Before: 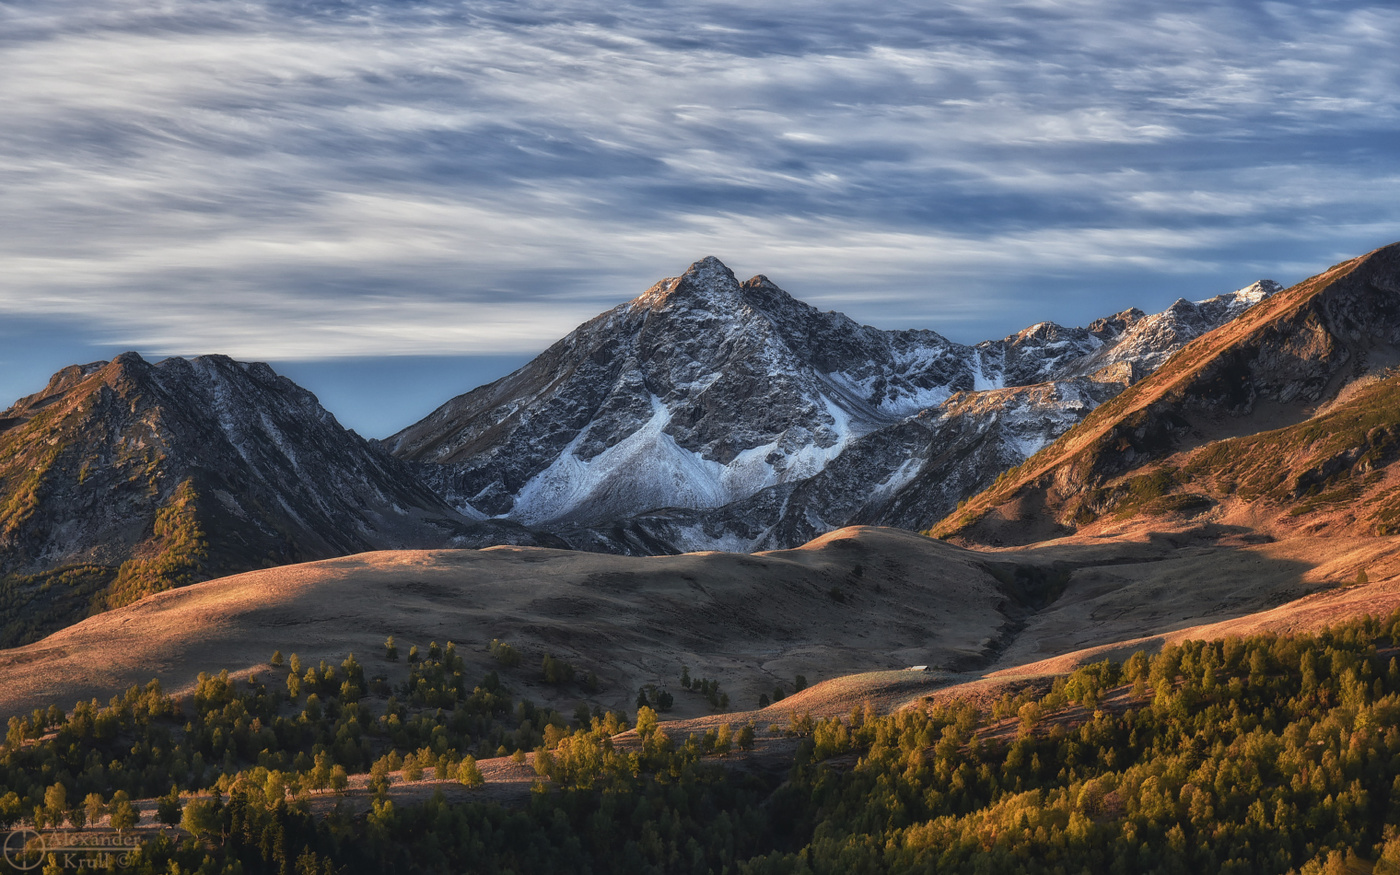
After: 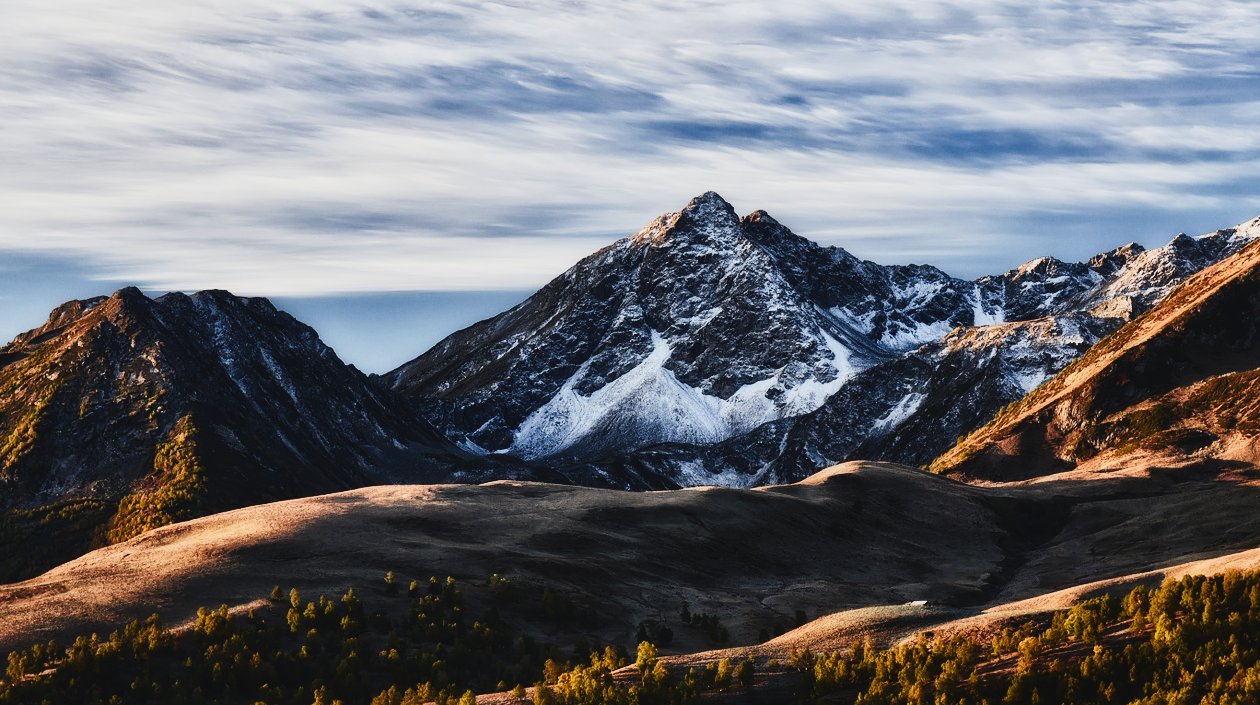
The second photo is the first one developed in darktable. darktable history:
crop: top 7.43%, right 9.826%, bottom 11.93%
tone curve: curves: ch0 [(0, 0.03) (0.113, 0.087) (0.207, 0.184) (0.515, 0.612) (0.712, 0.793) (1, 0.946)]; ch1 [(0, 0) (0.172, 0.123) (0.317, 0.279) (0.407, 0.401) (0.476, 0.482) (0.505, 0.499) (0.534, 0.534) (0.632, 0.645) (0.726, 0.745) (1, 1)]; ch2 [(0, 0) (0.411, 0.424) (0.505, 0.505) (0.521, 0.524) (0.541, 0.569) (0.65, 0.699) (1, 1)], preserve colors none
contrast brightness saturation: contrast 0.295
